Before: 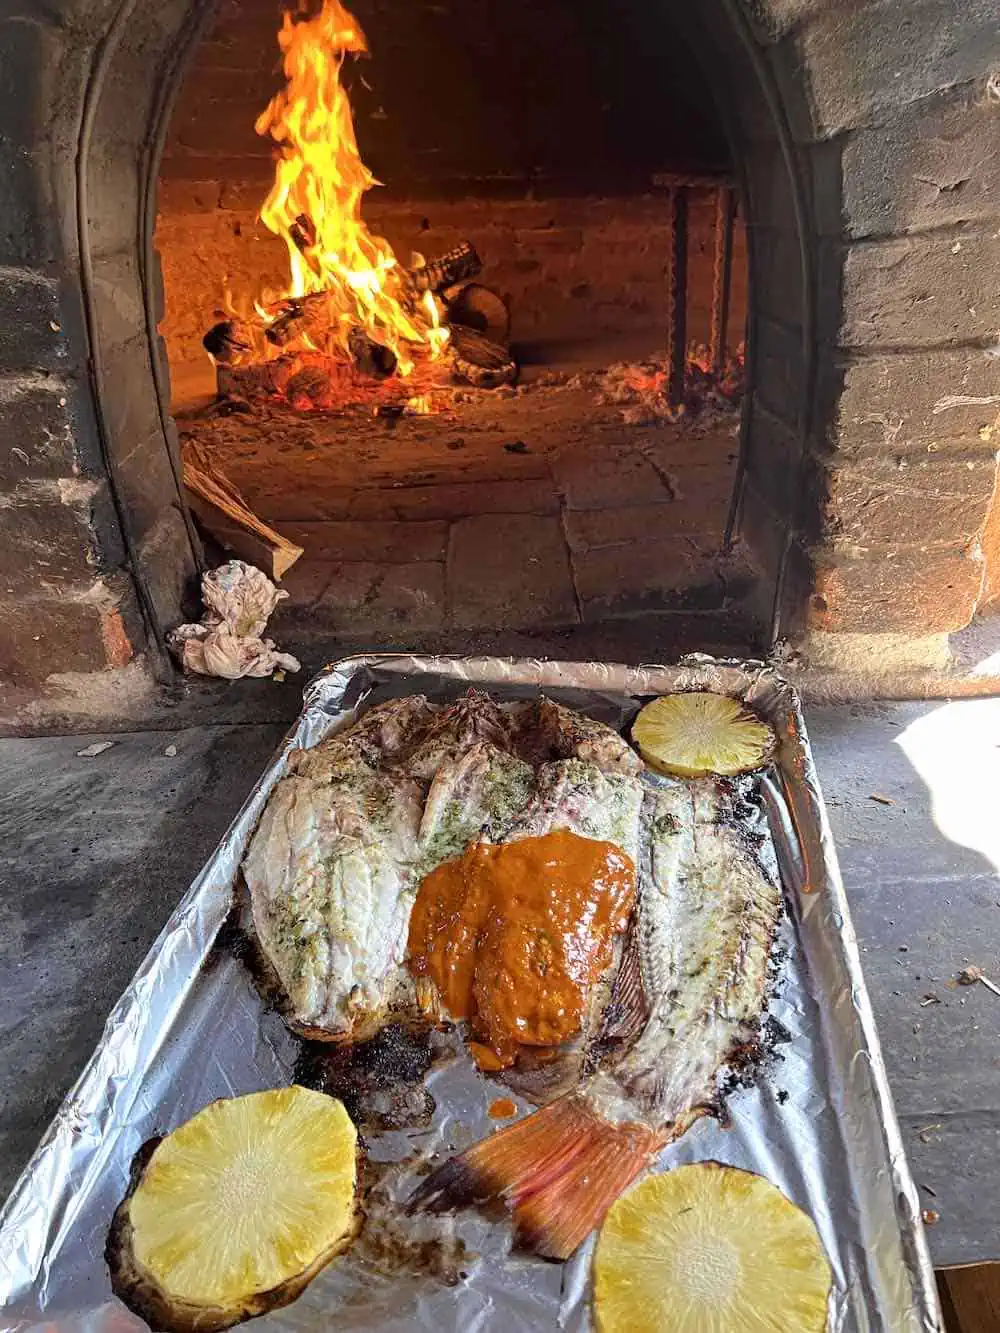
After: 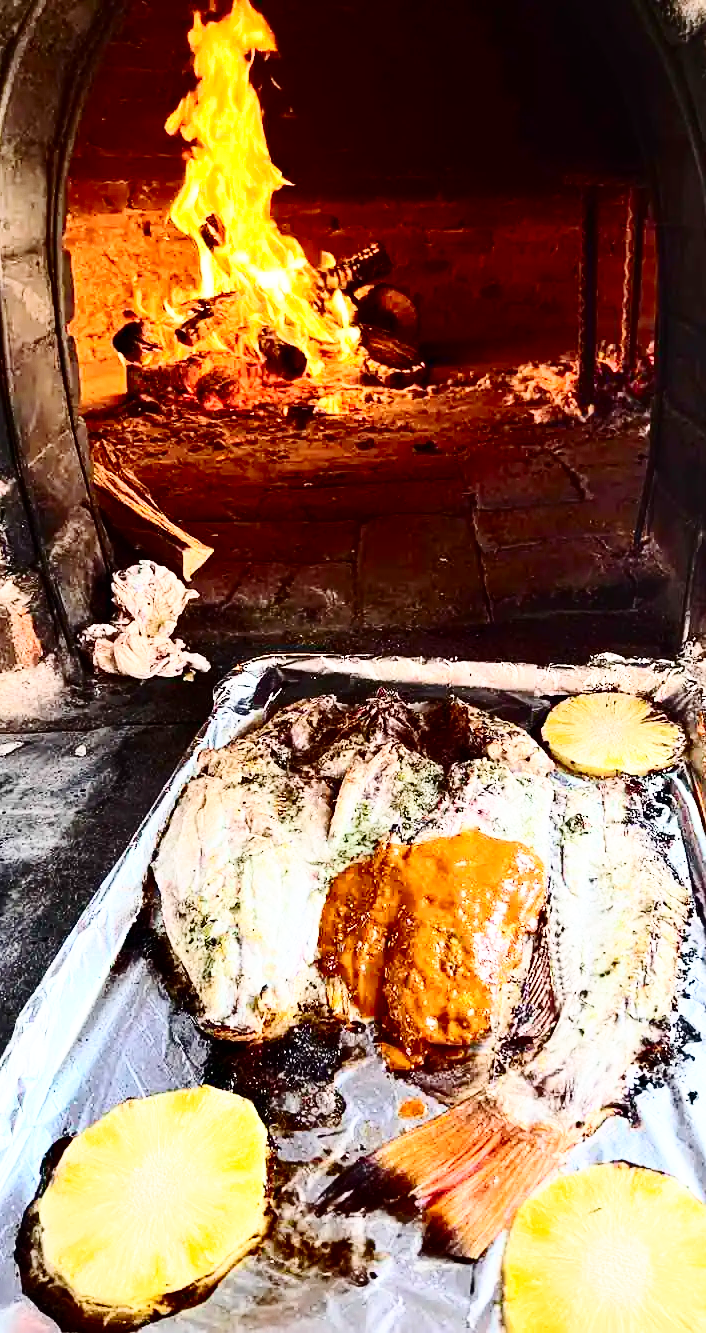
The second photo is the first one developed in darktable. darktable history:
crop and rotate: left 9.063%, right 20.305%
base curve: curves: ch0 [(0, 0) (0.028, 0.03) (0.121, 0.232) (0.46, 0.748) (0.859, 0.968) (1, 1)], preserve colors none
contrast brightness saturation: contrast 0.487, saturation -0.086
